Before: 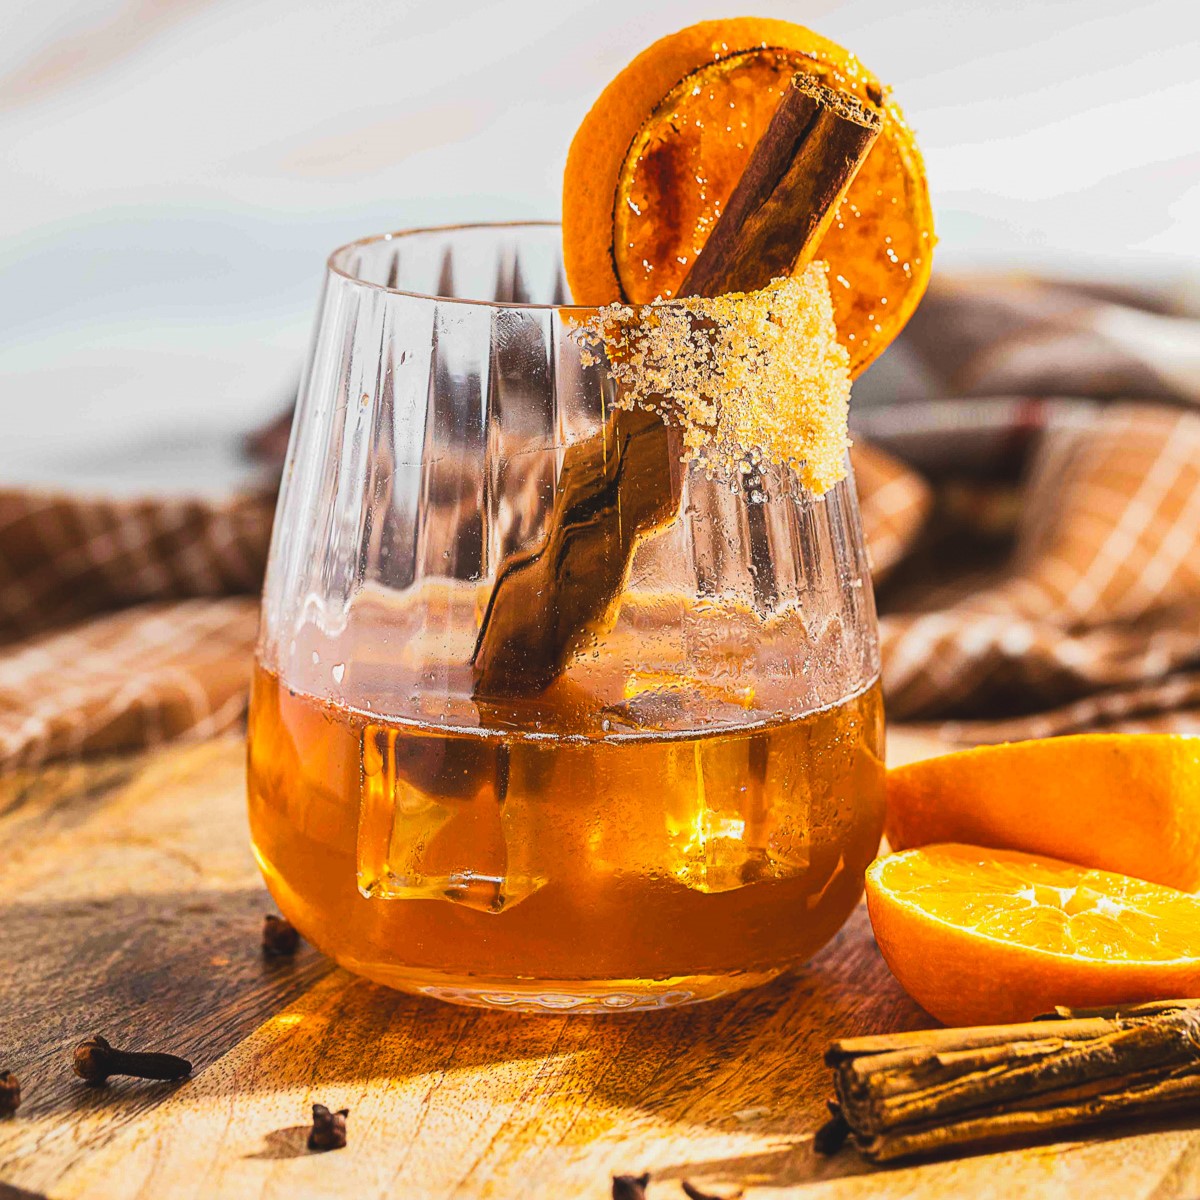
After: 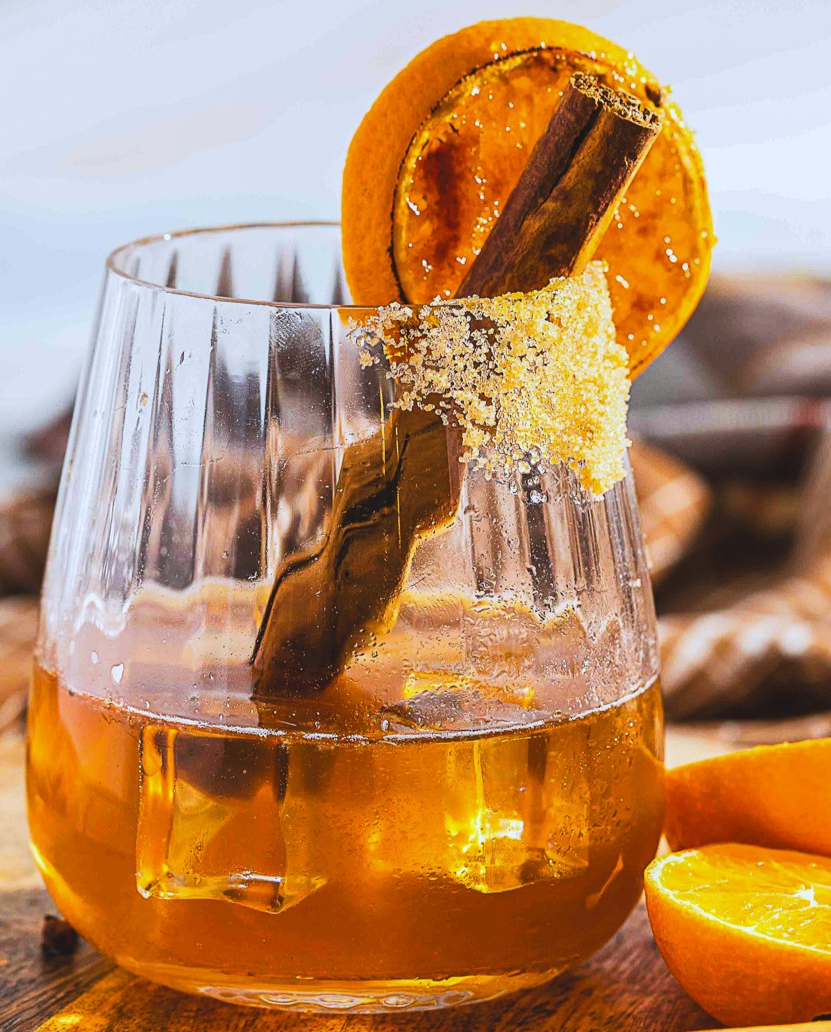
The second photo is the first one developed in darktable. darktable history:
crop: left 18.479%, right 12.2%, bottom 13.971%
white balance: red 0.954, blue 1.079
